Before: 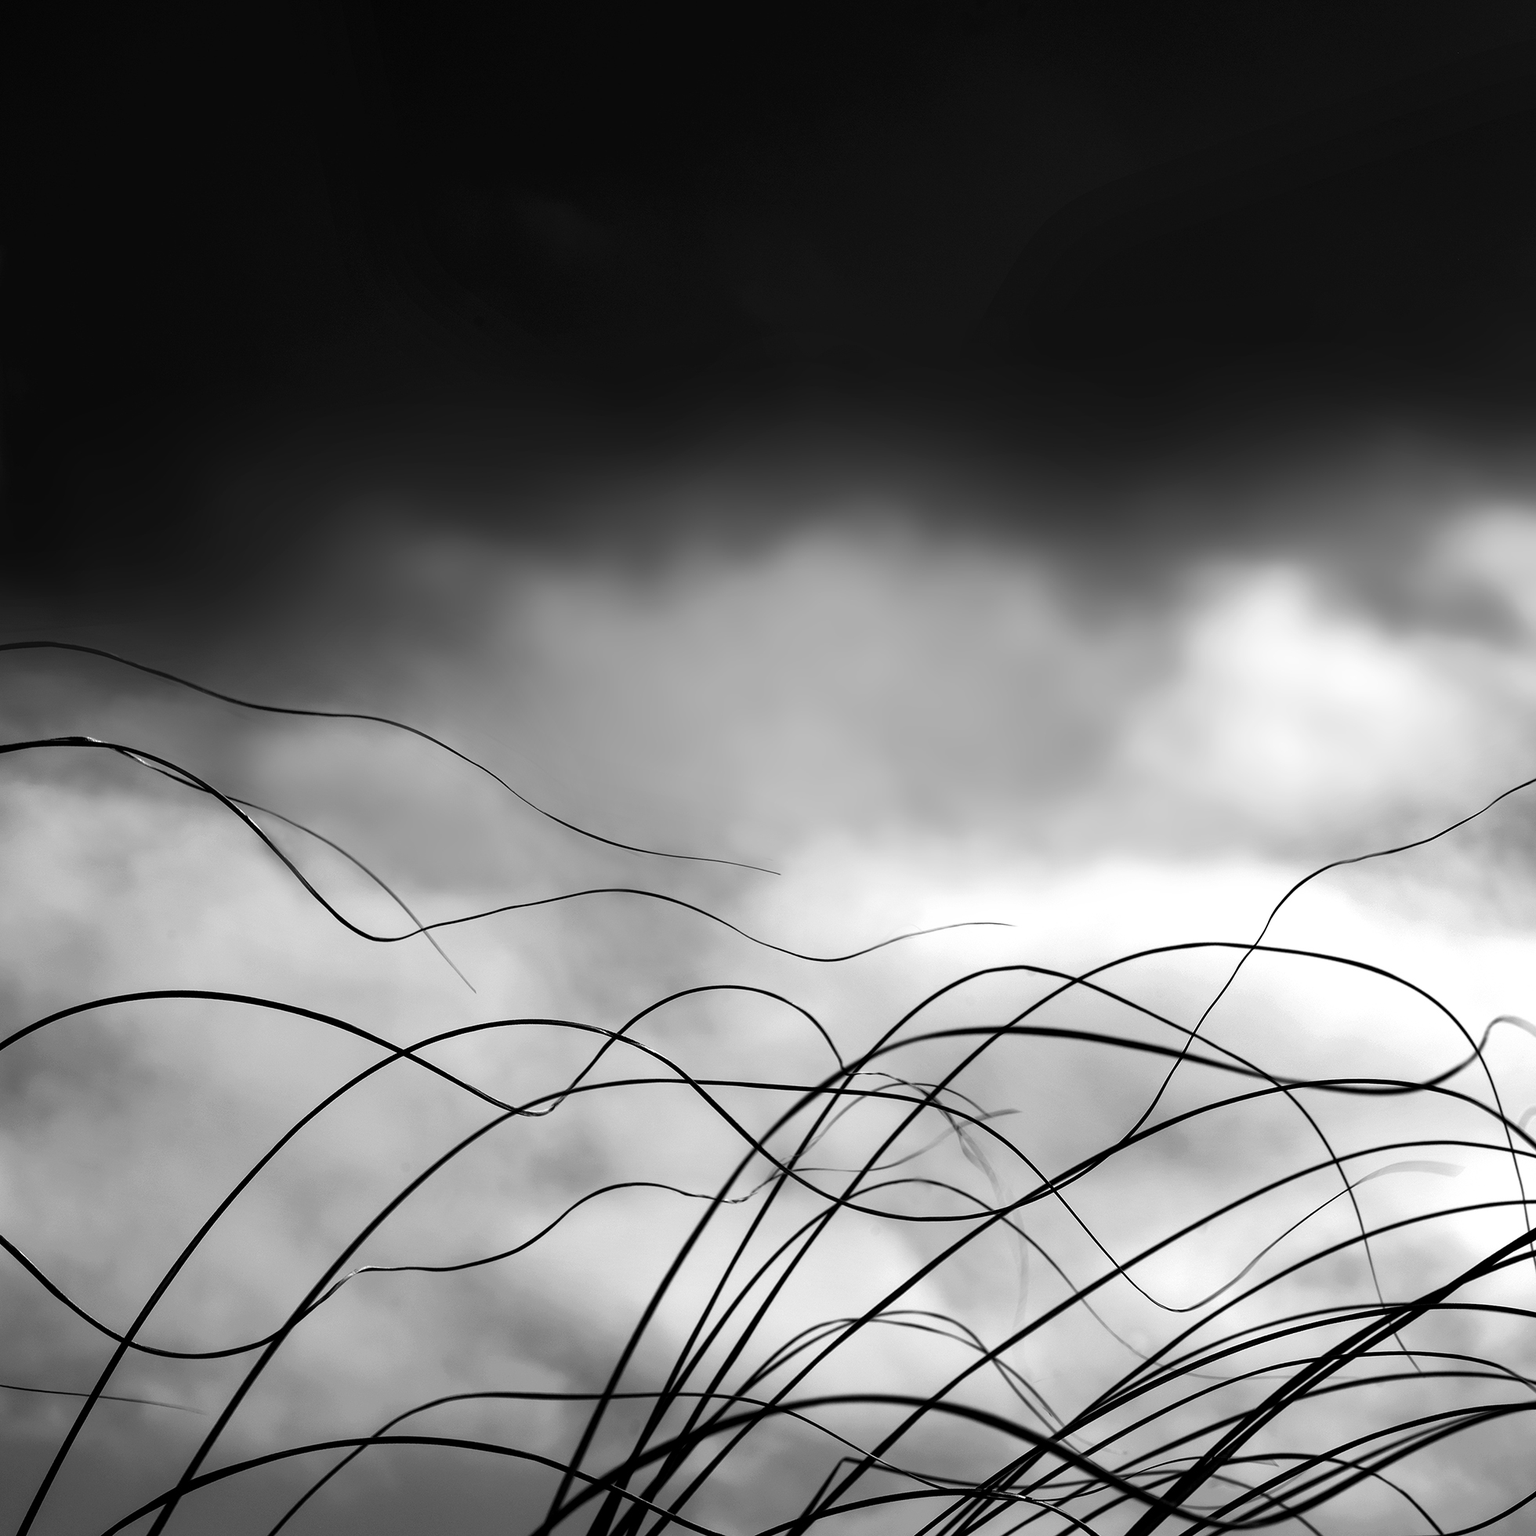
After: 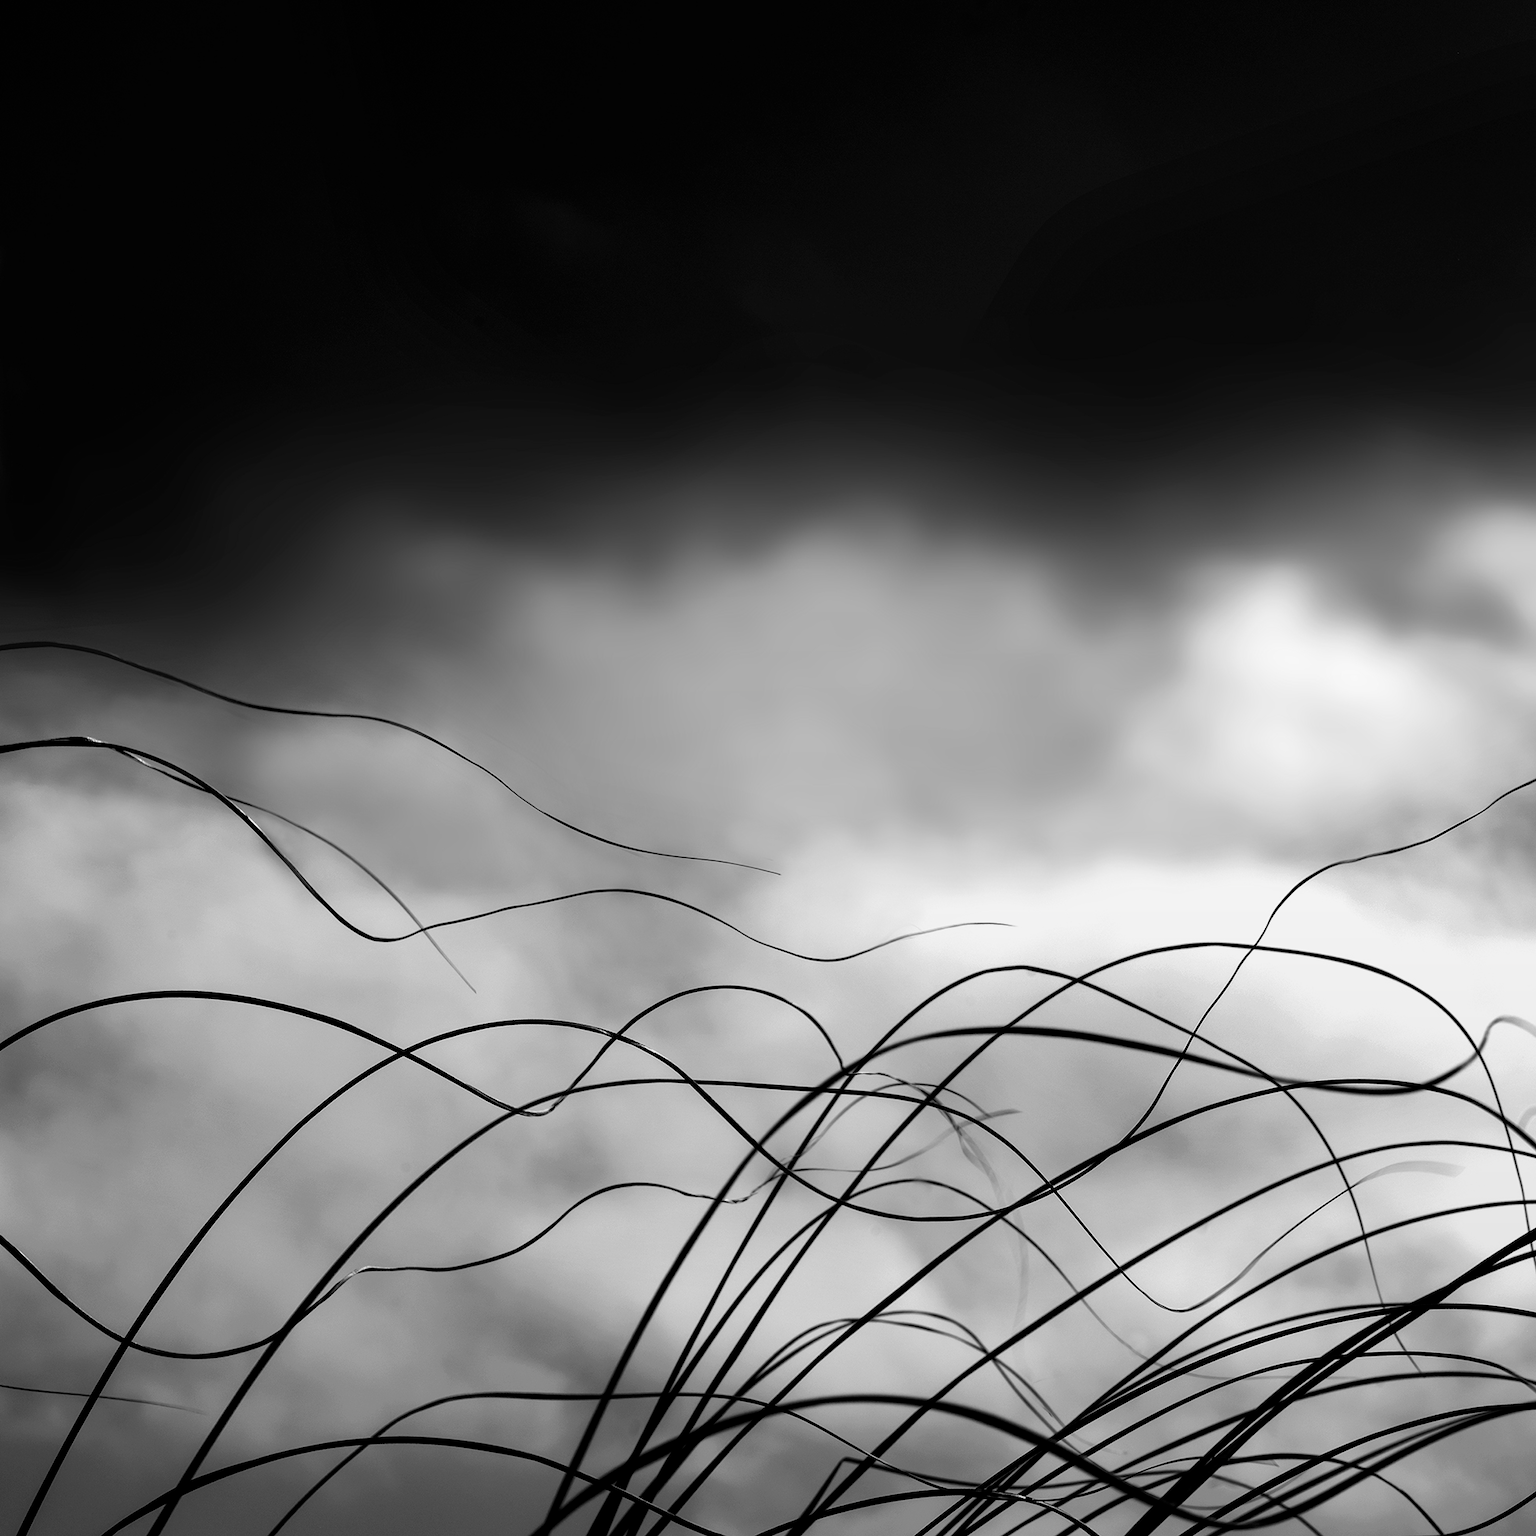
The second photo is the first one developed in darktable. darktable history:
color balance: output saturation 120%
graduated density: rotation -180°, offset 27.42
